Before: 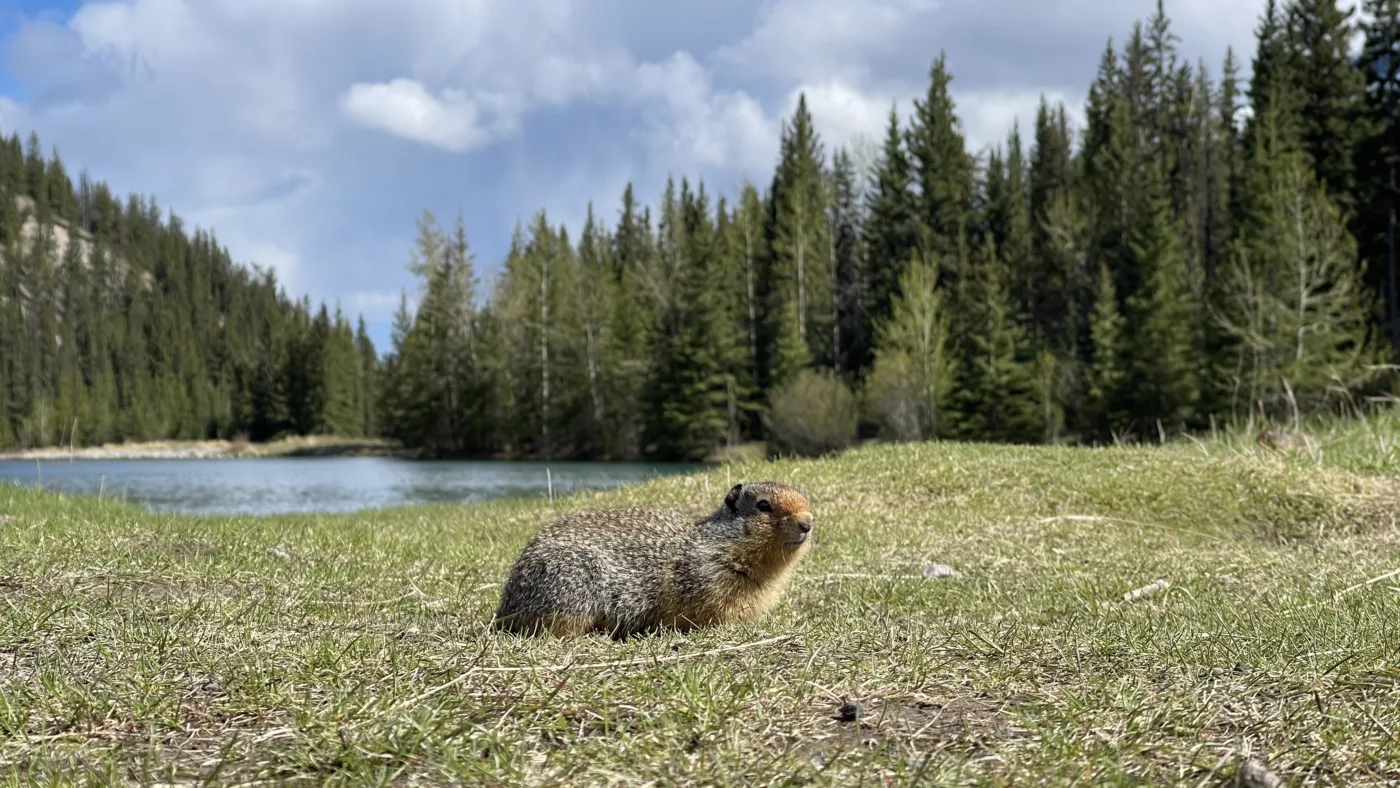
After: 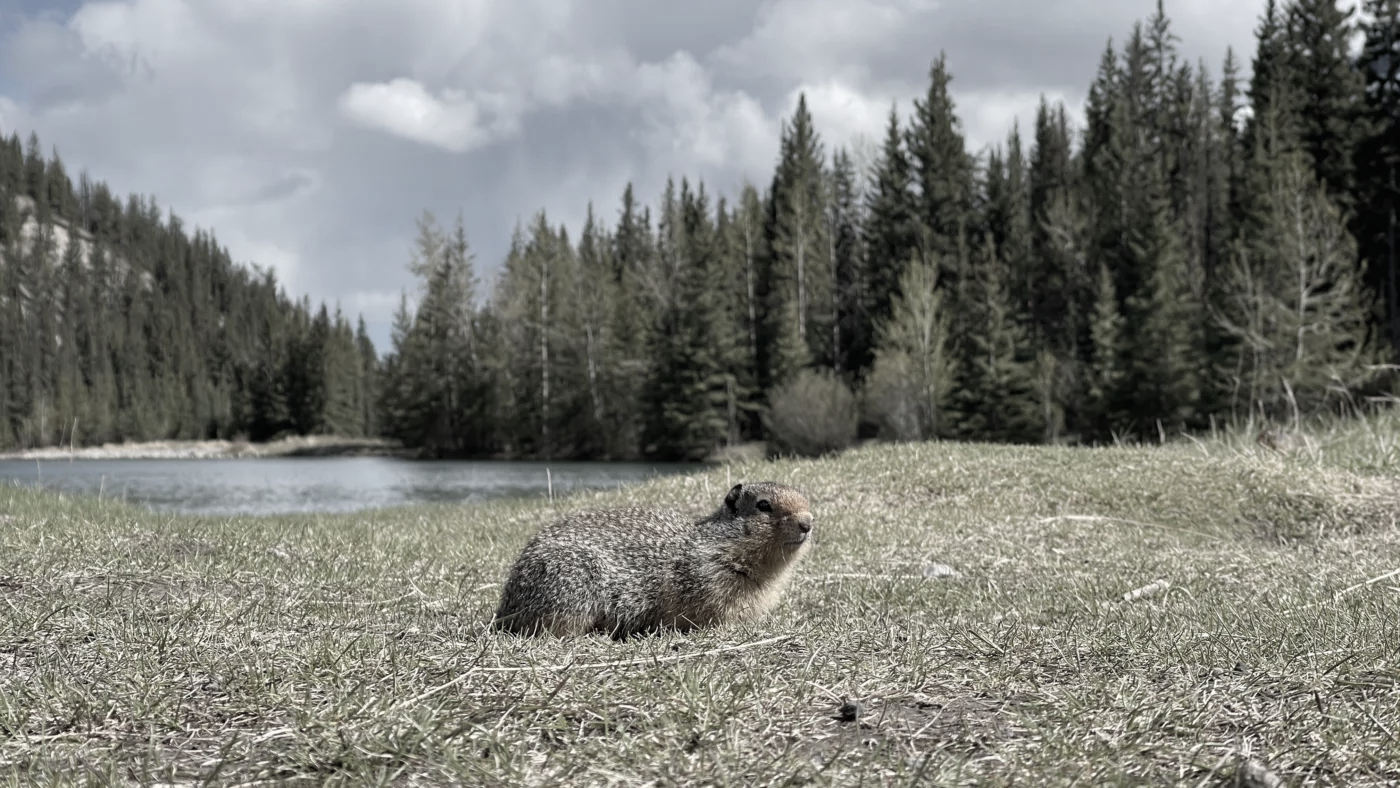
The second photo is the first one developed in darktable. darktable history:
color zones: curves: ch1 [(0, 0.153) (0.143, 0.15) (0.286, 0.151) (0.429, 0.152) (0.571, 0.152) (0.714, 0.151) (0.857, 0.151) (1, 0.153)]
white balance: emerald 1
